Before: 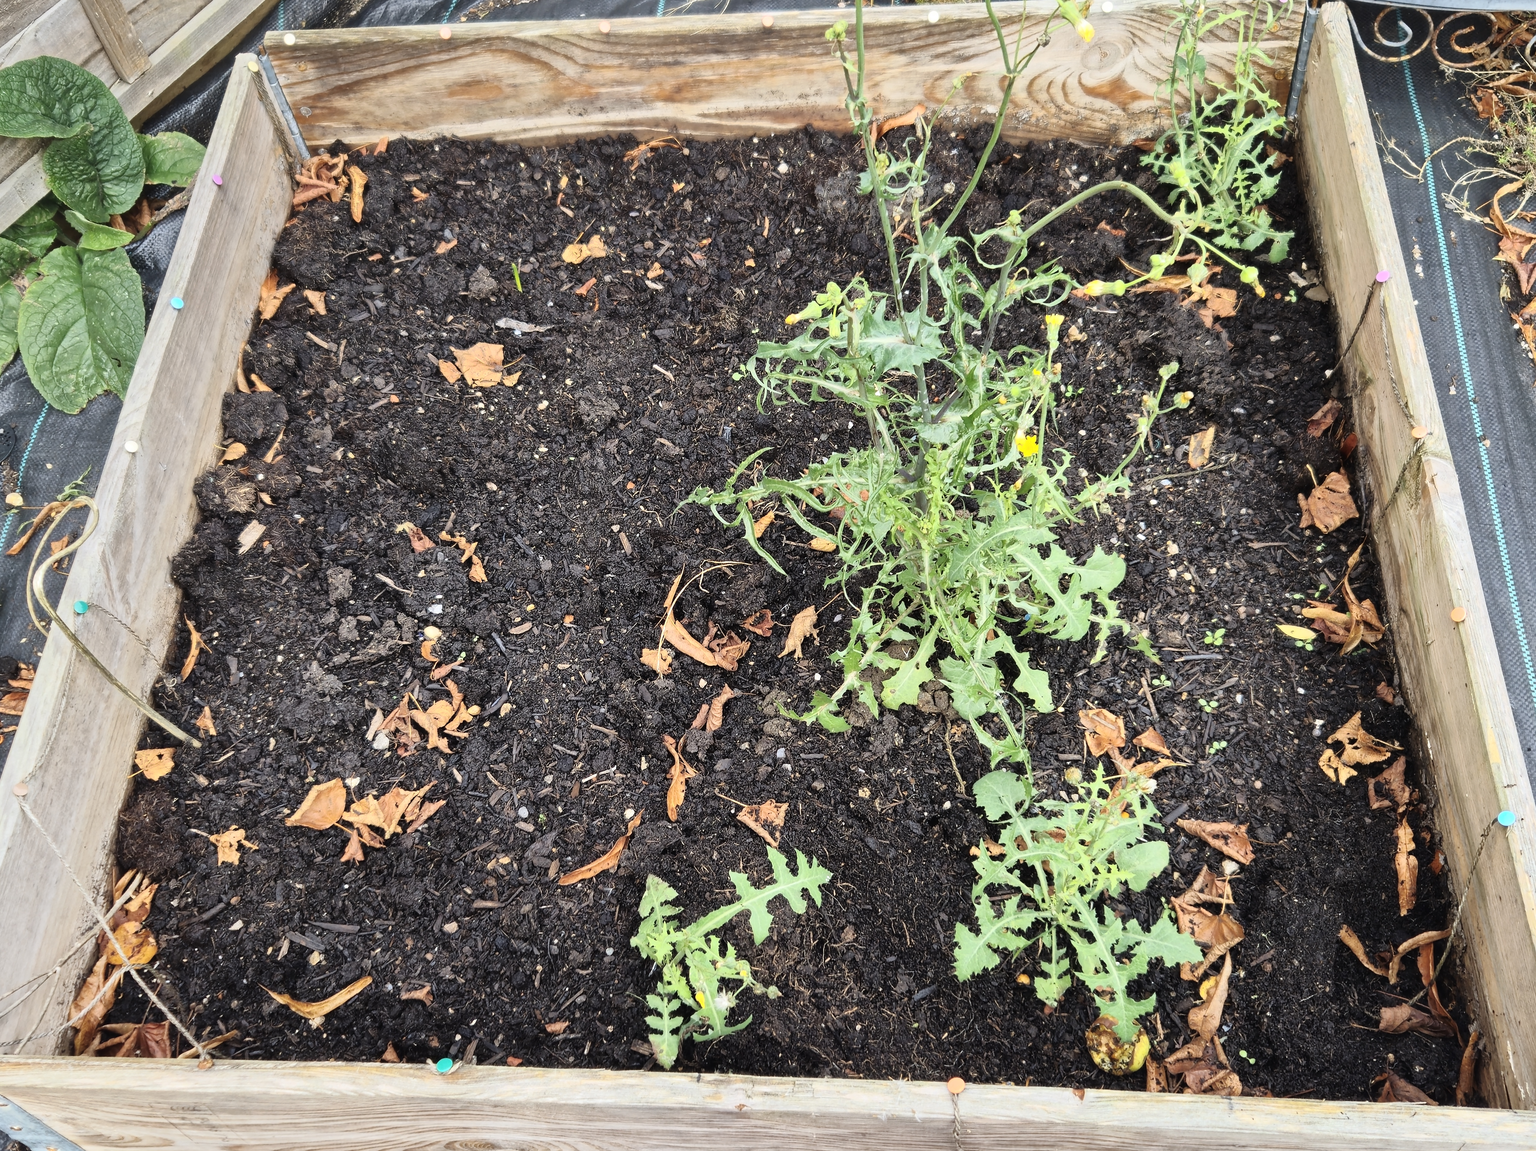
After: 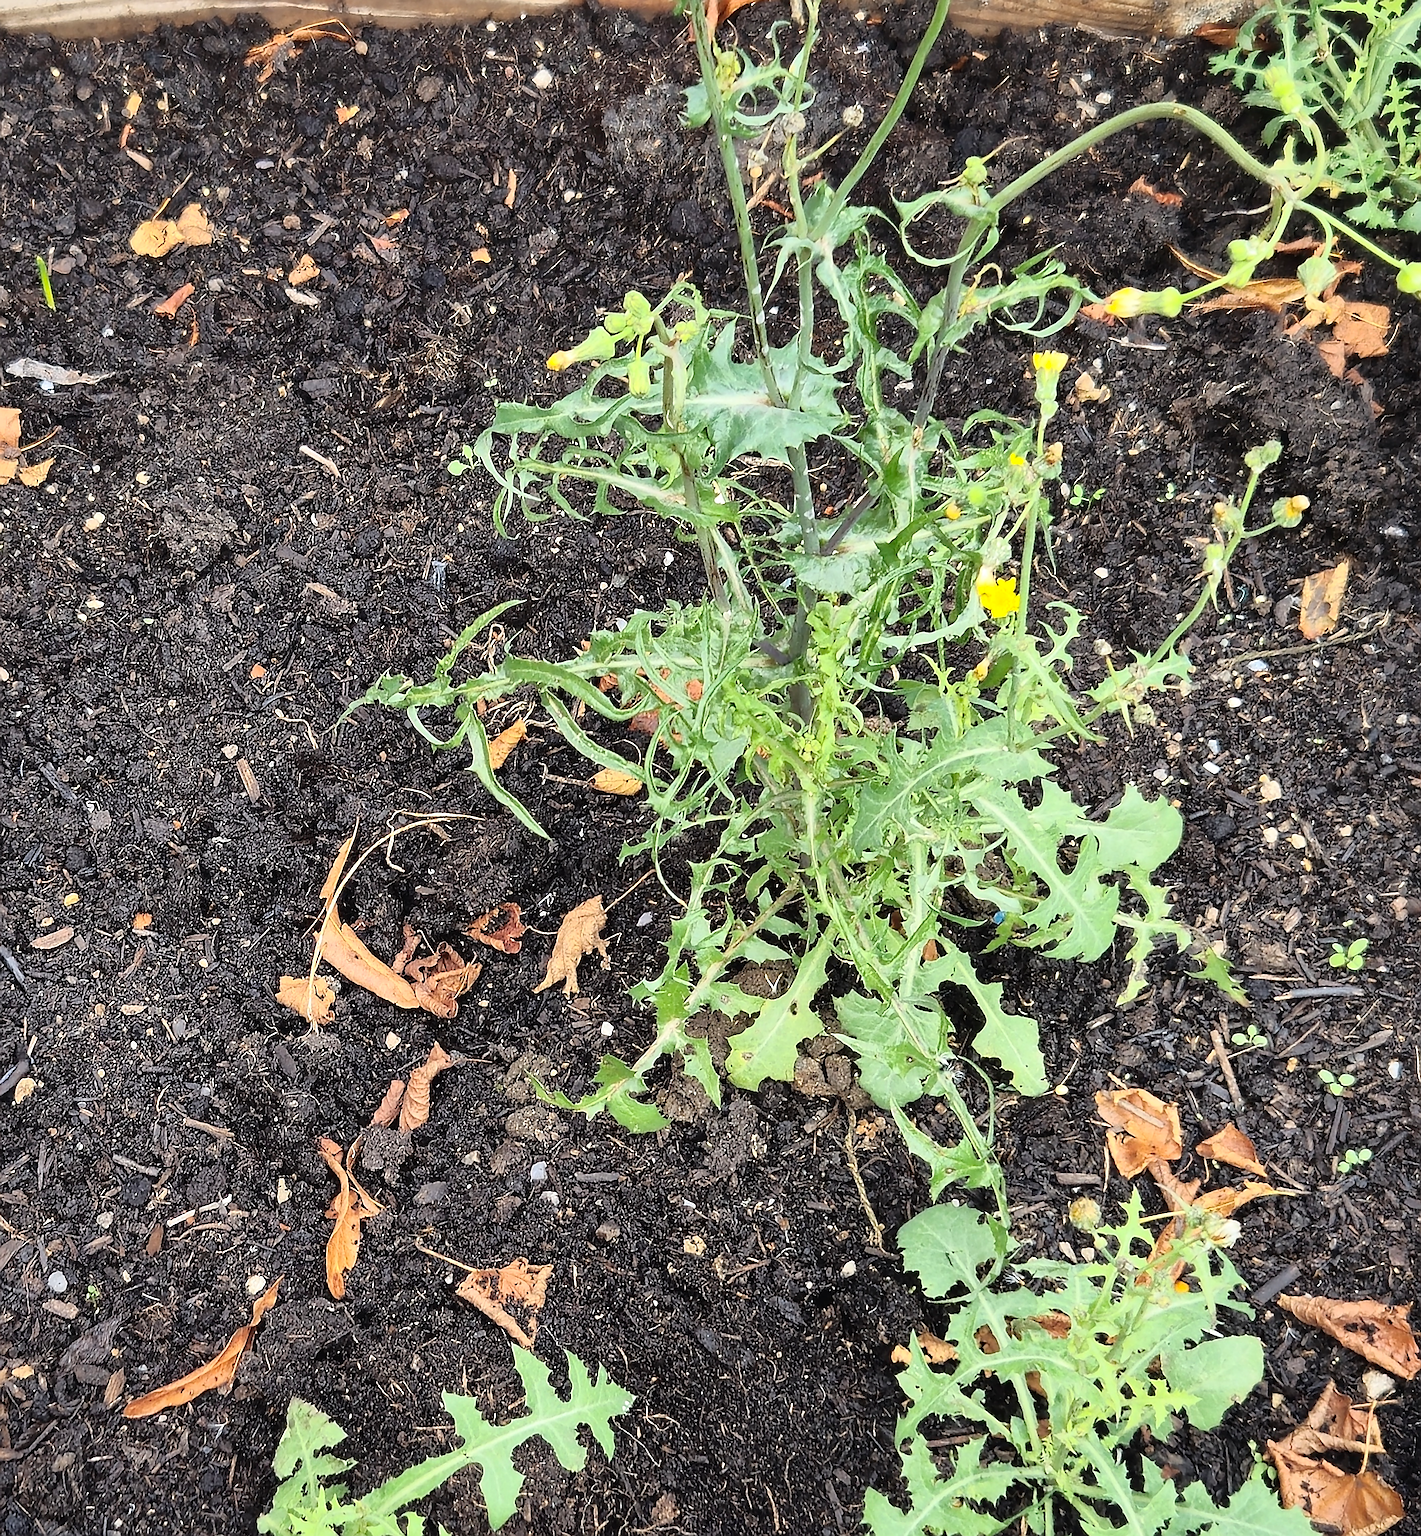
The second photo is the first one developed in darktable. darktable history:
sharpen: radius 1.4, amount 1.25, threshold 0.7
crop: left 32.075%, top 10.976%, right 18.355%, bottom 17.596%
